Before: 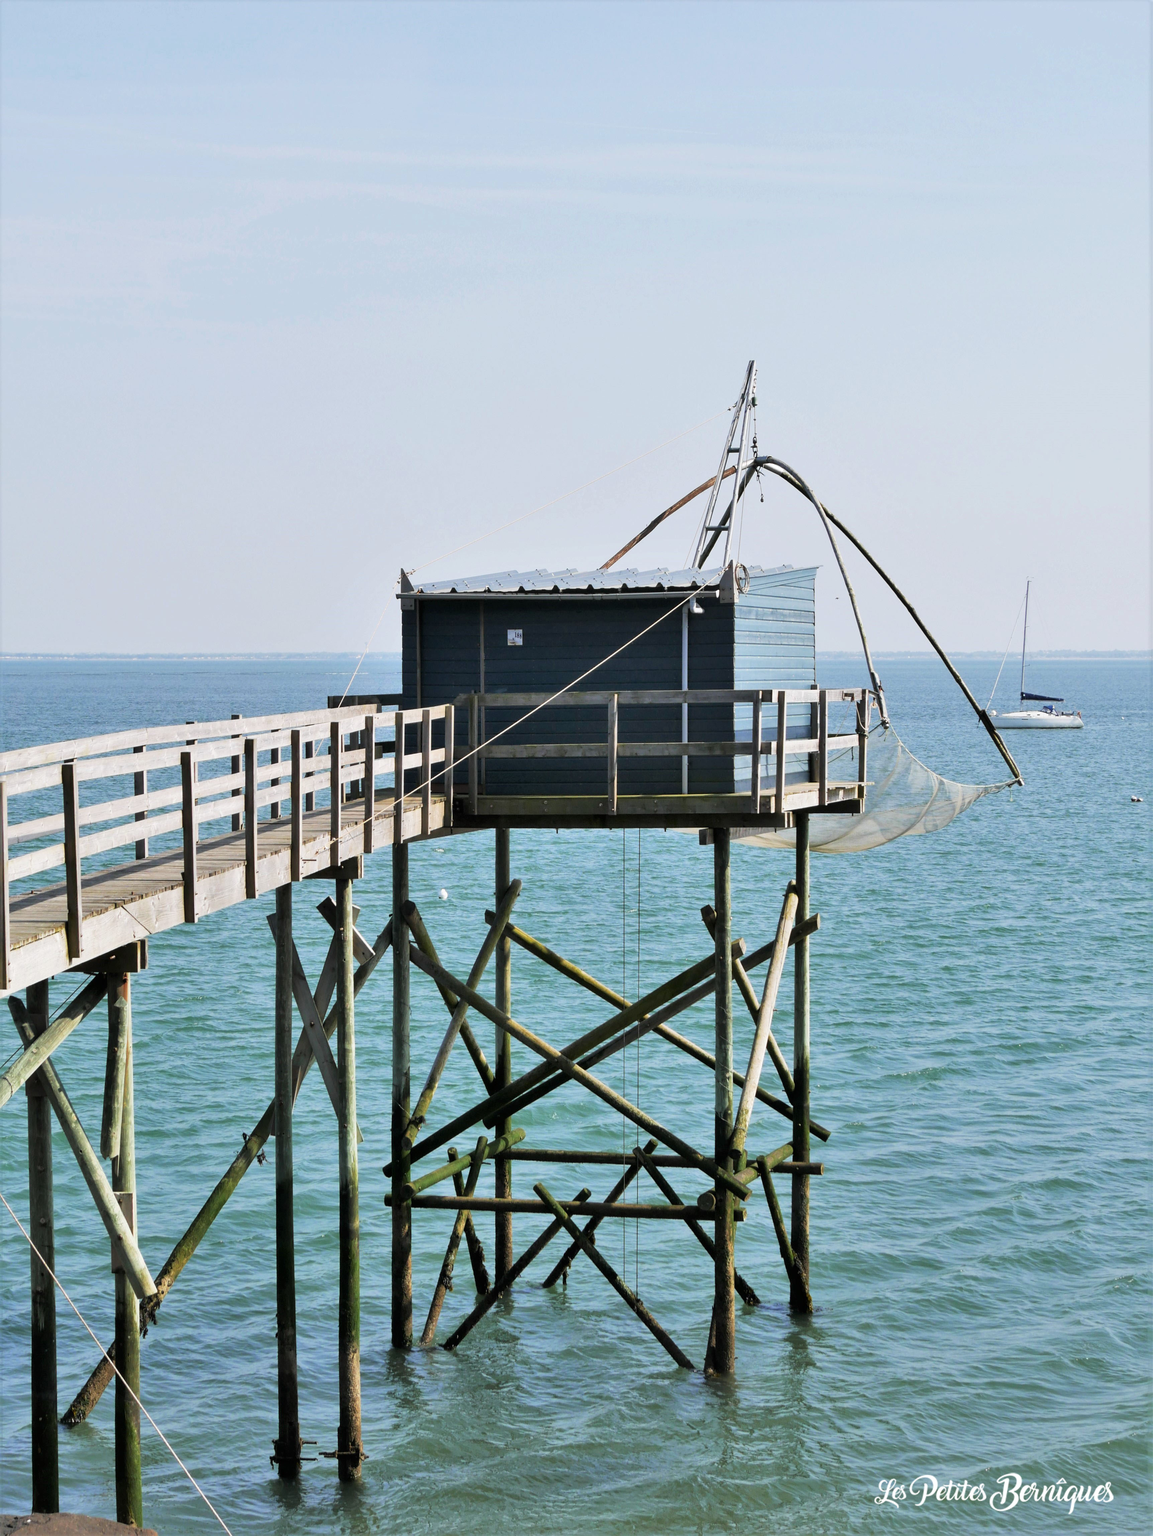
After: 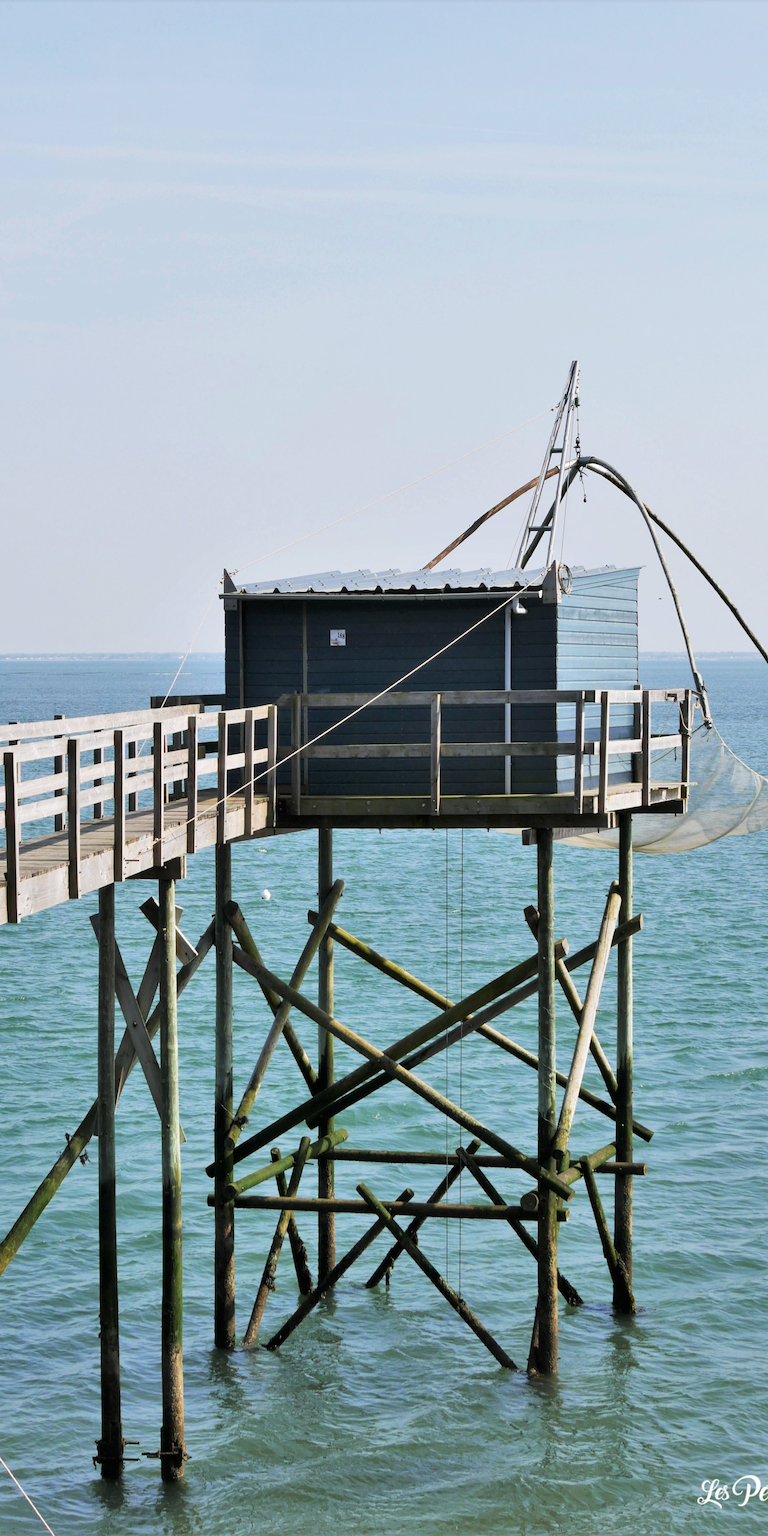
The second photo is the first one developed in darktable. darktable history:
crop: left 15.419%, right 17.914%
exposure: compensate highlight preservation false
